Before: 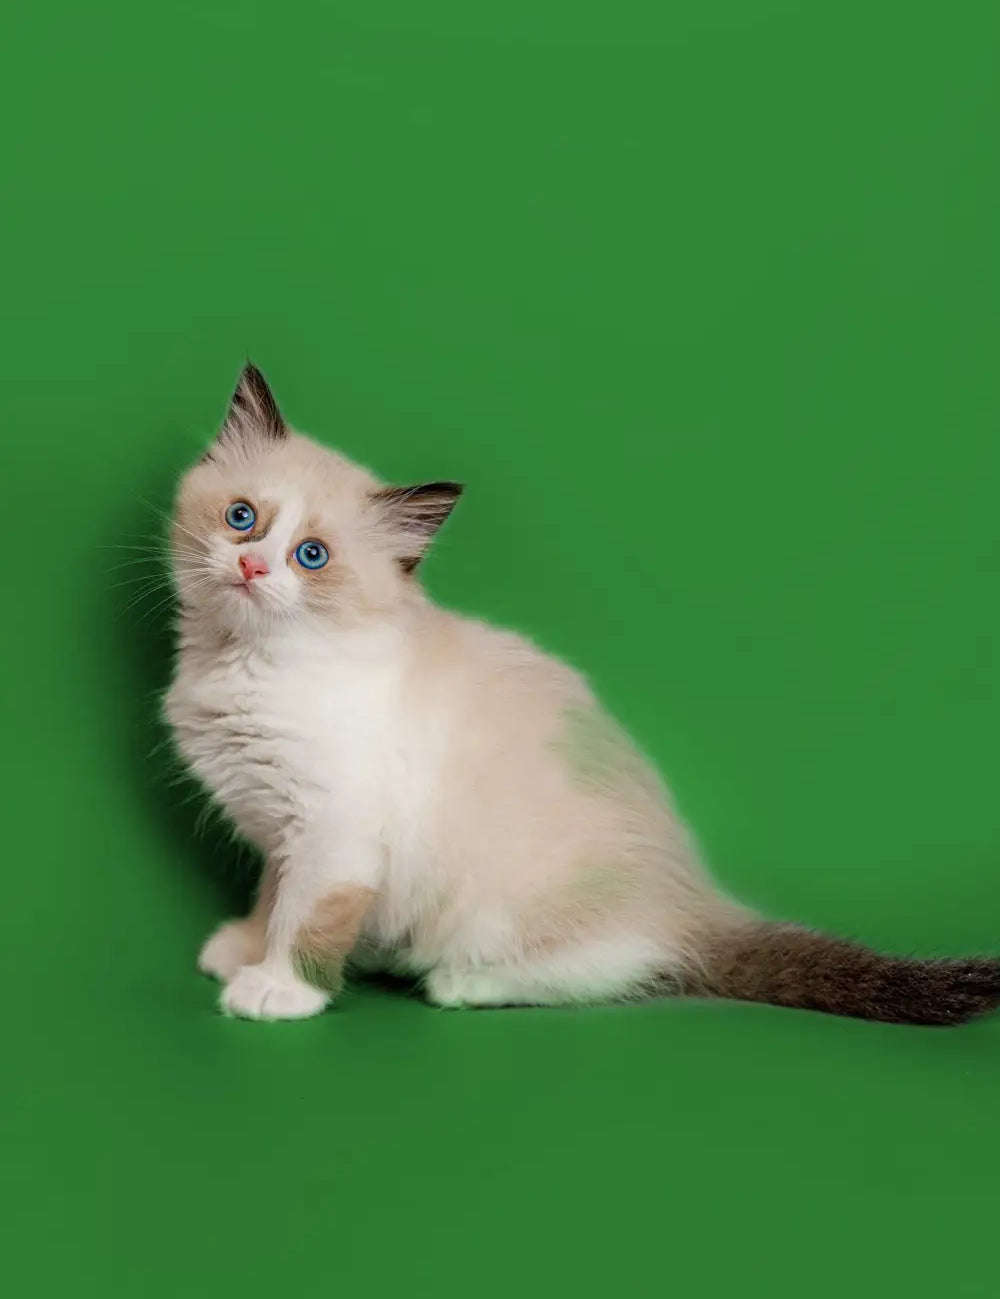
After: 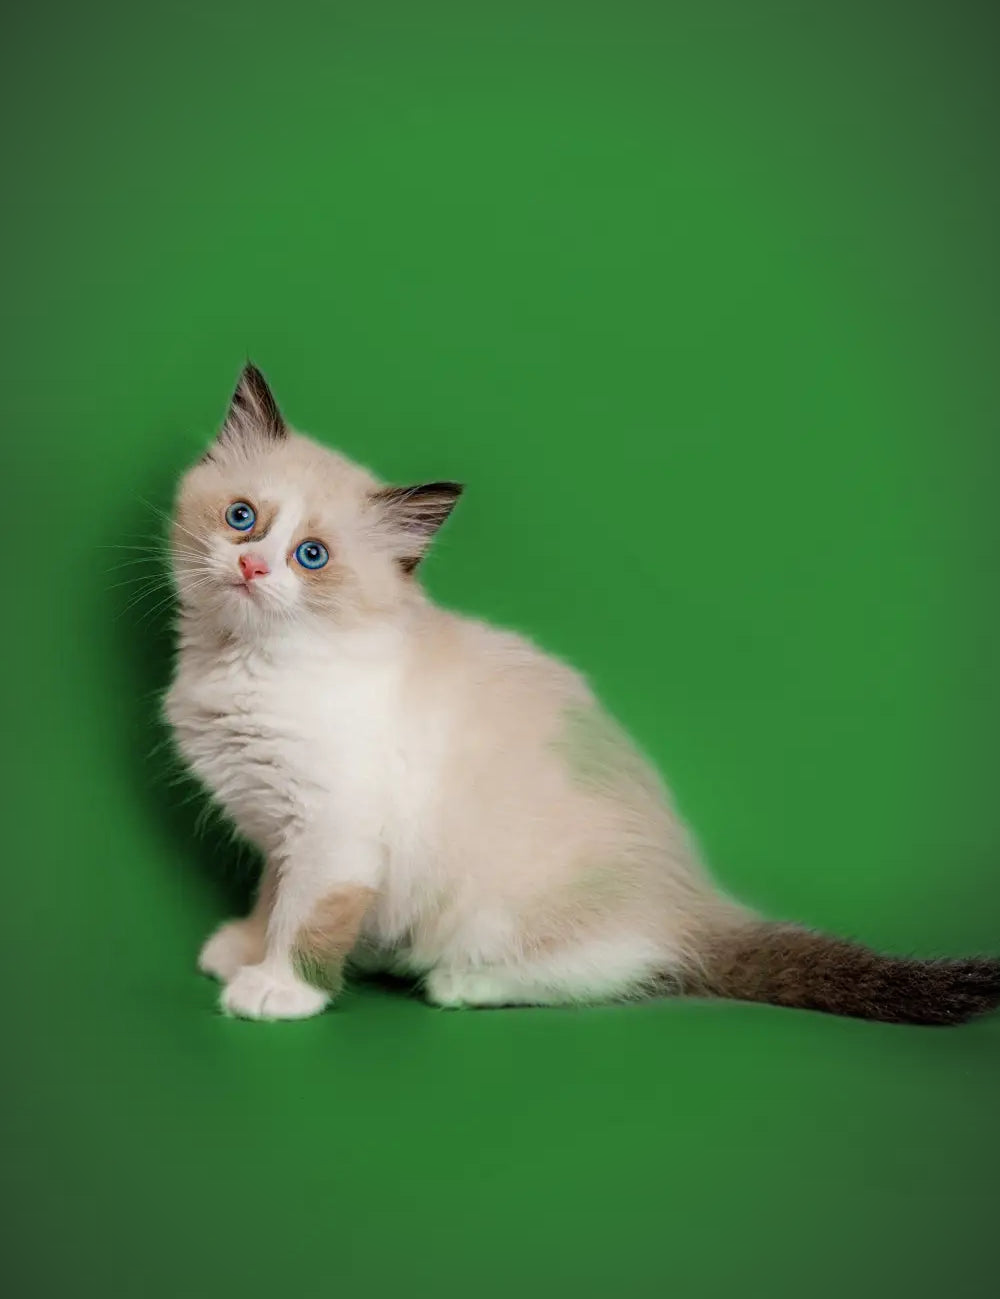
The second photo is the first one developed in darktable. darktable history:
vignetting: fall-off radius 68.94%, brightness -0.732, saturation -0.487, automatic ratio true, unbound false
